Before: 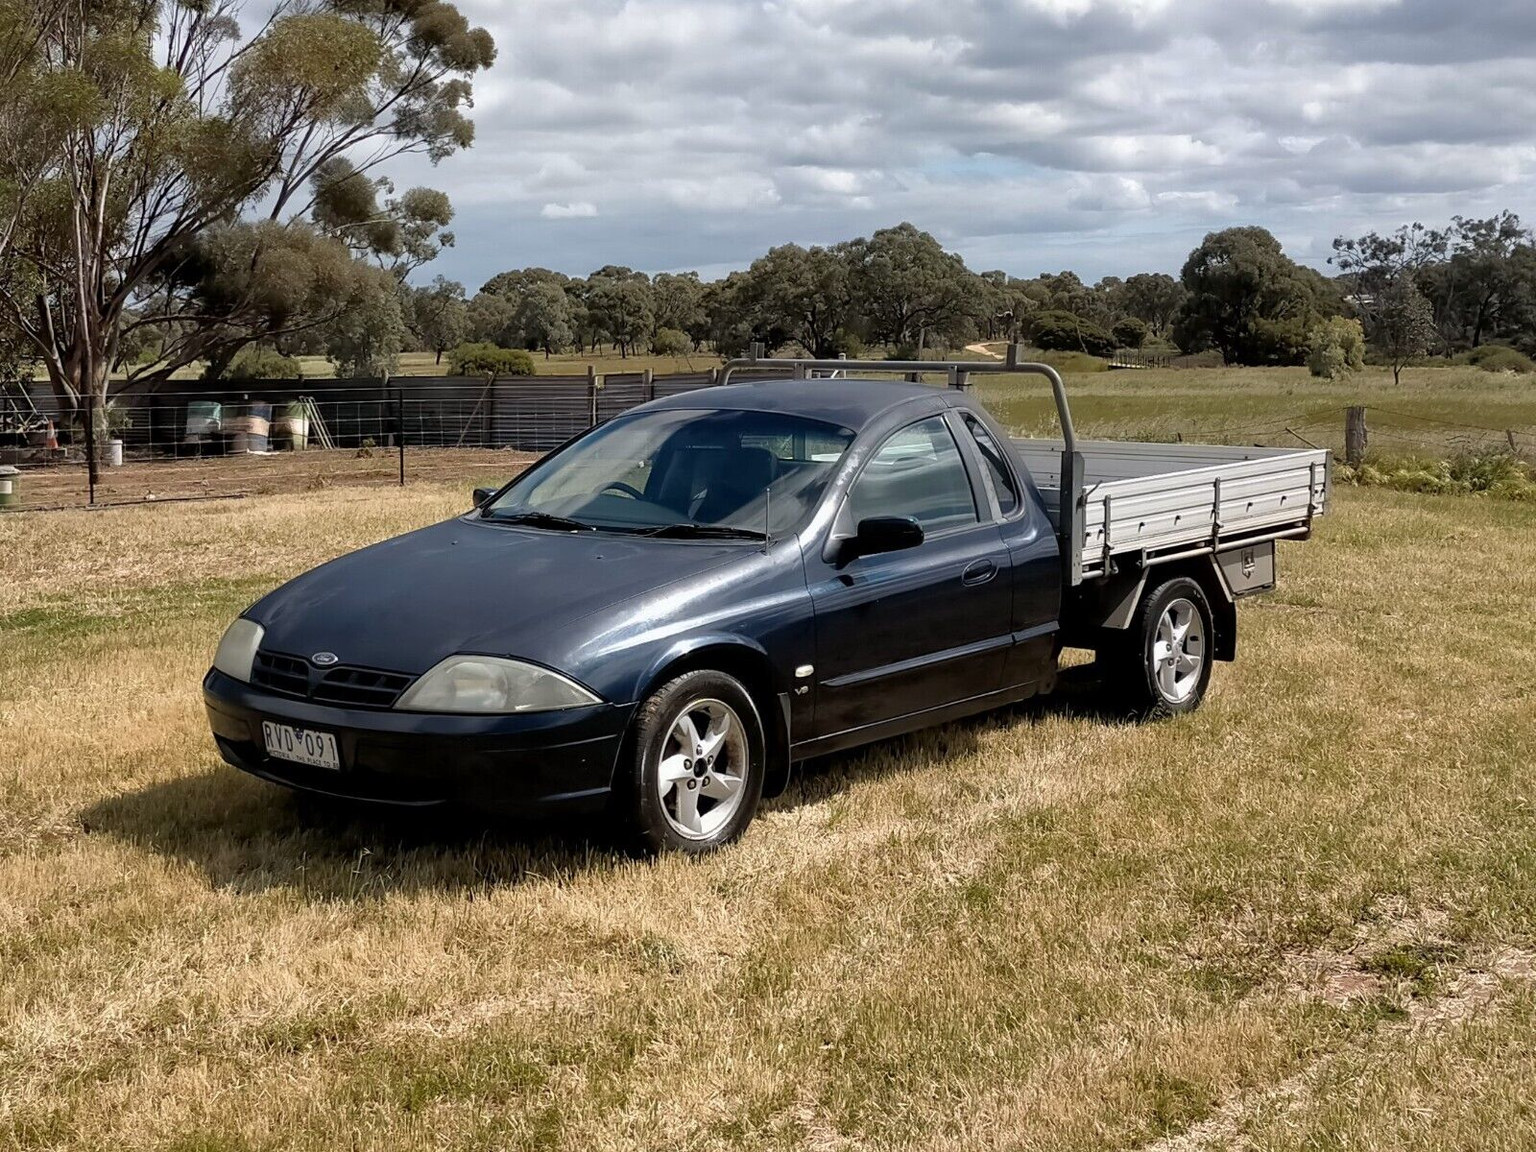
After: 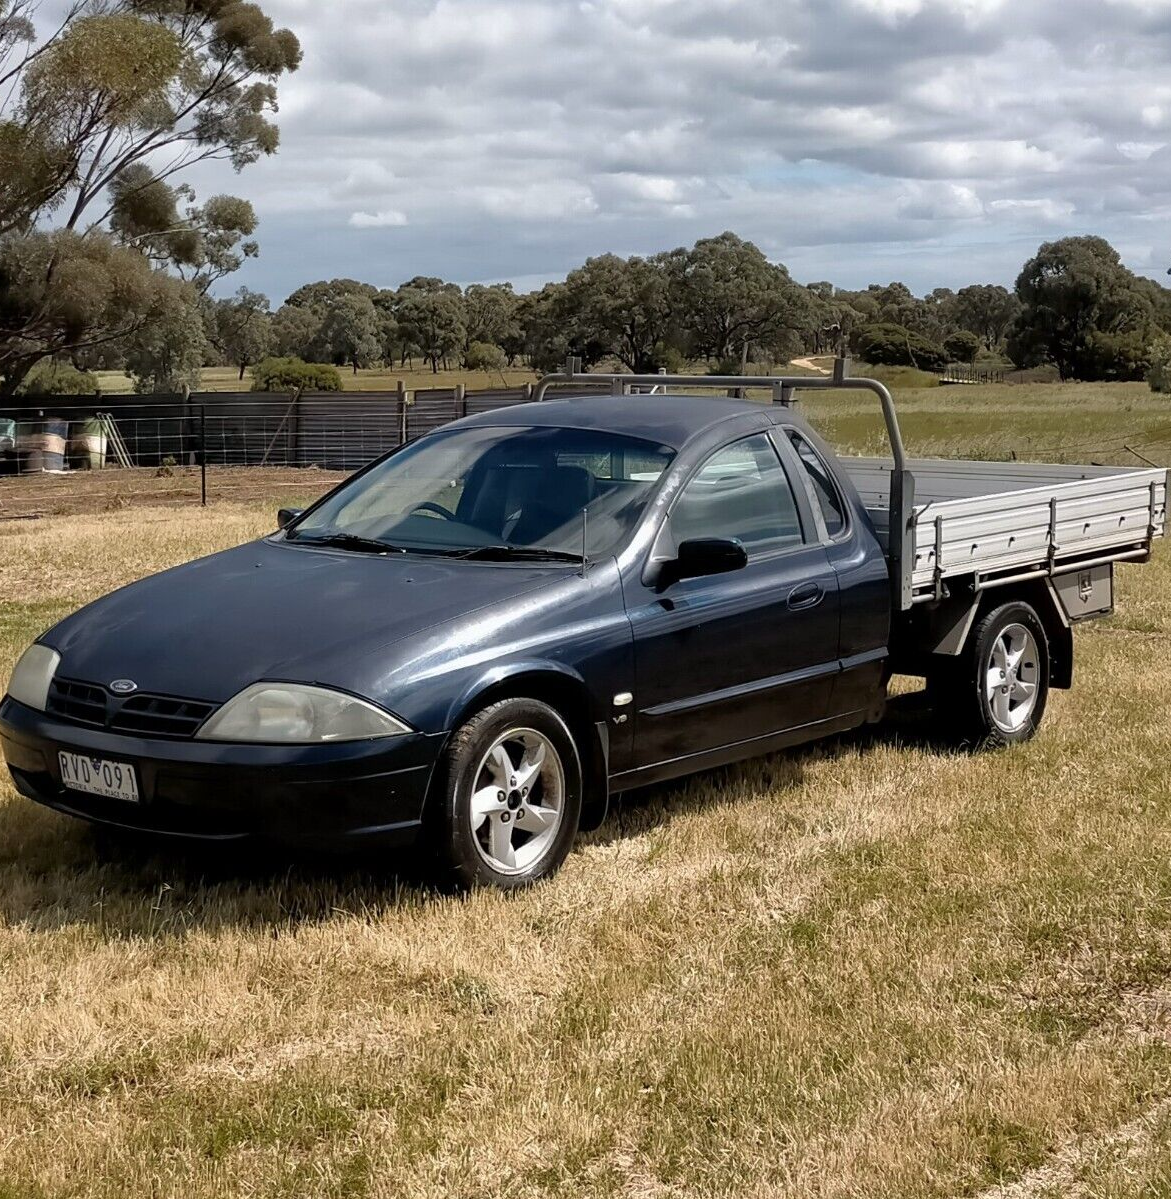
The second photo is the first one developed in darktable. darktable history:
crop: left 13.443%, right 13.31%
white balance: emerald 1
